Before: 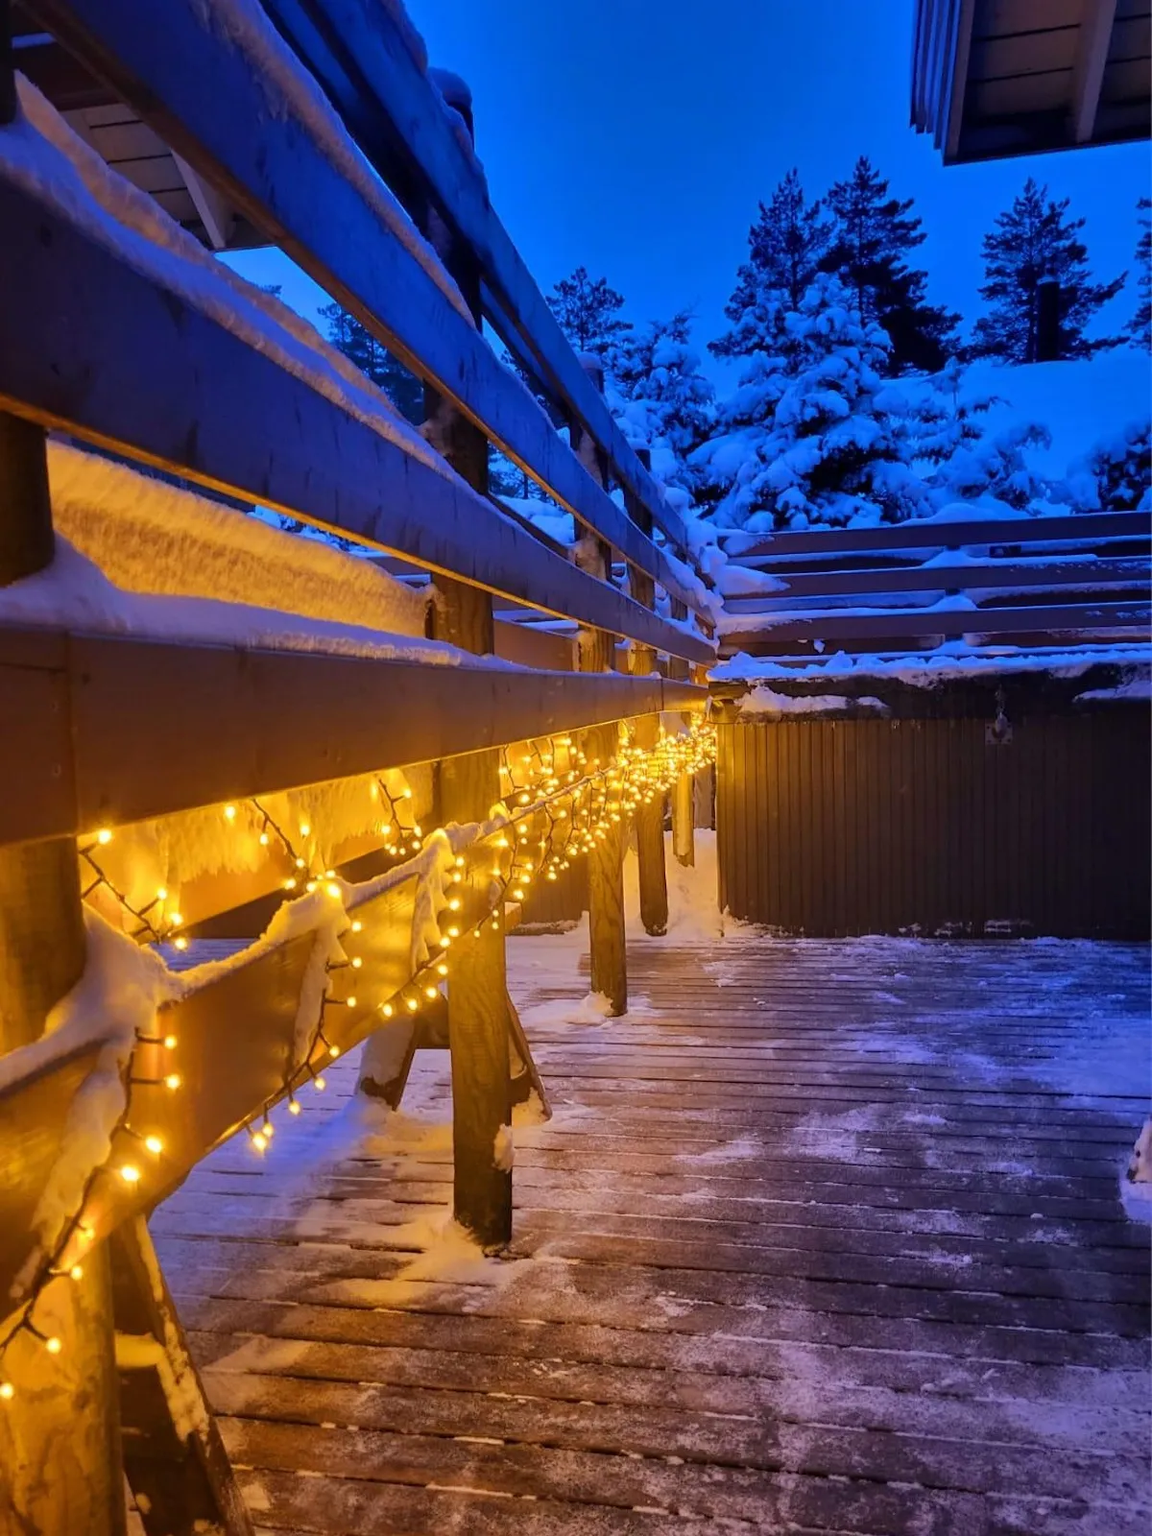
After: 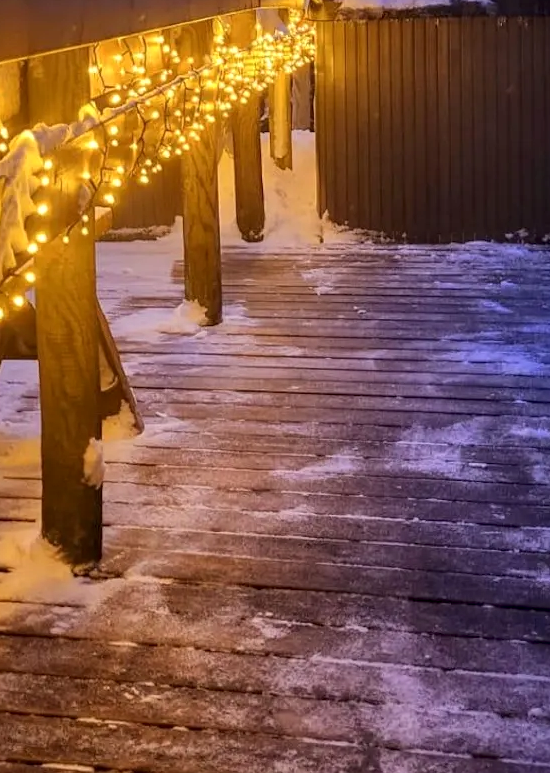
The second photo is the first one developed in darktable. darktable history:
local contrast: on, module defaults
crop: left 35.976%, top 45.819%, right 18.162%, bottom 5.807%
